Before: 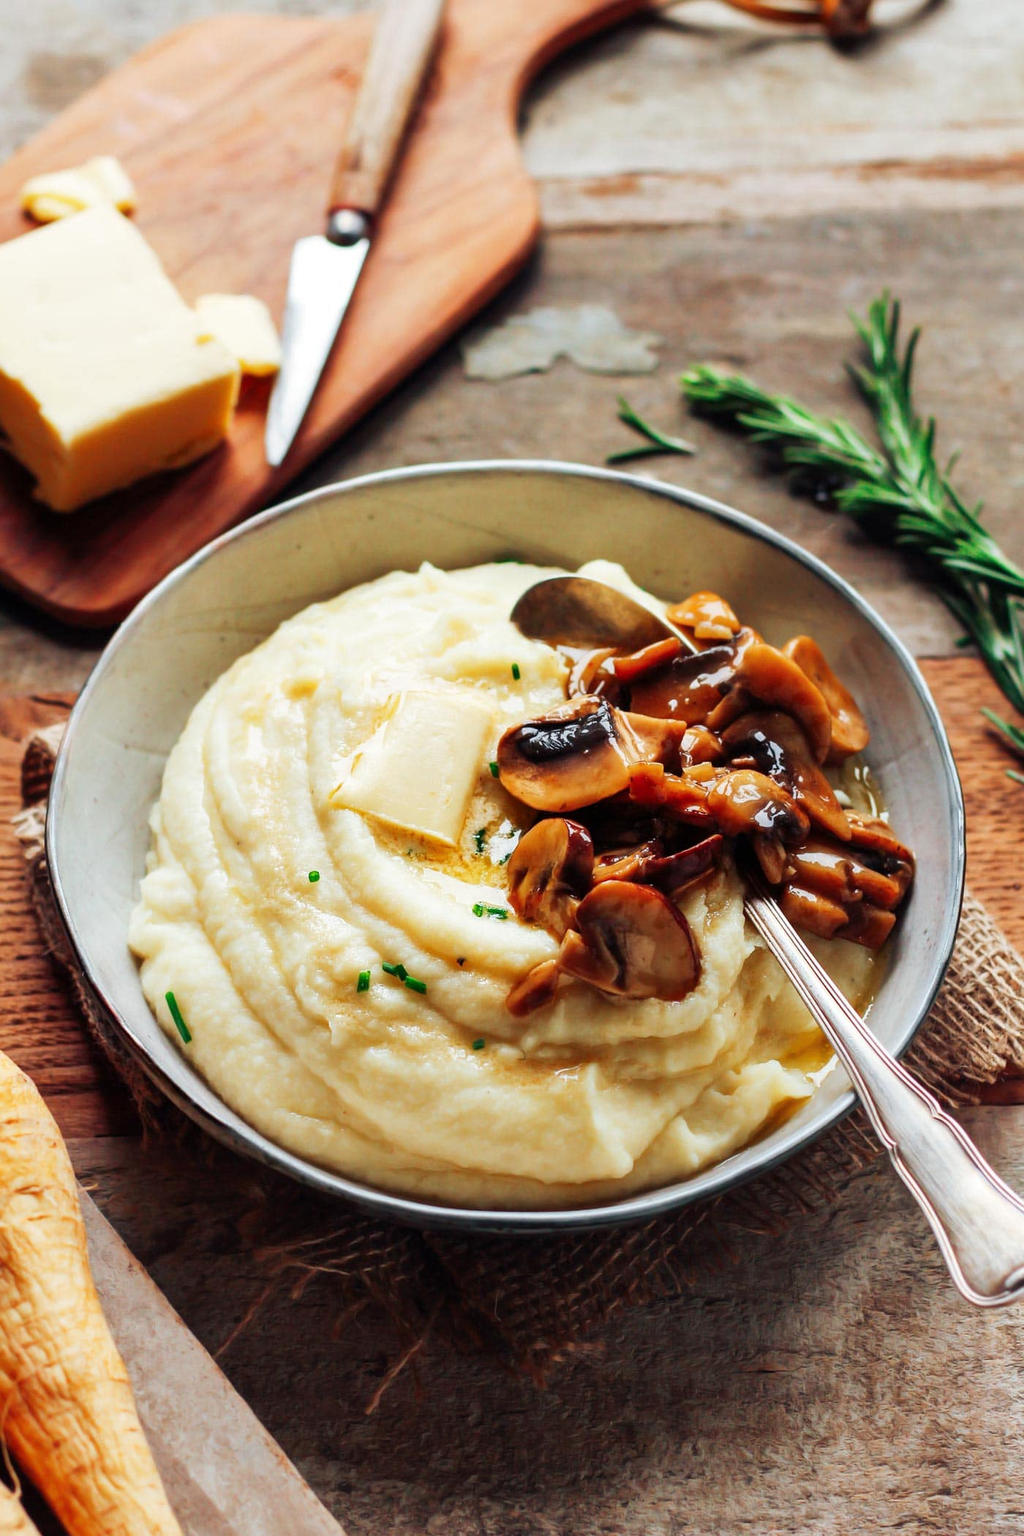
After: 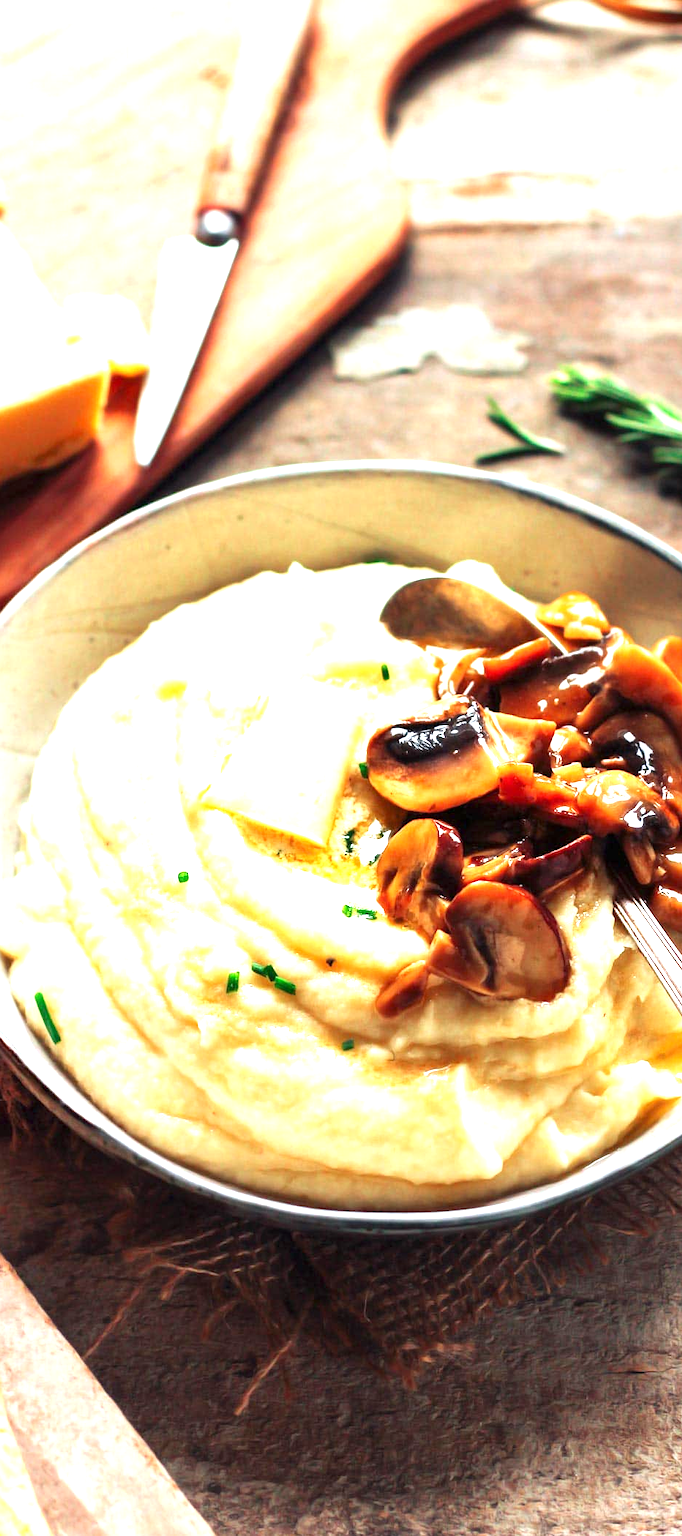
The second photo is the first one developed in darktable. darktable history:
exposure: exposure 1.268 EV, compensate highlight preservation false
crop and rotate: left 12.795%, right 20.503%
